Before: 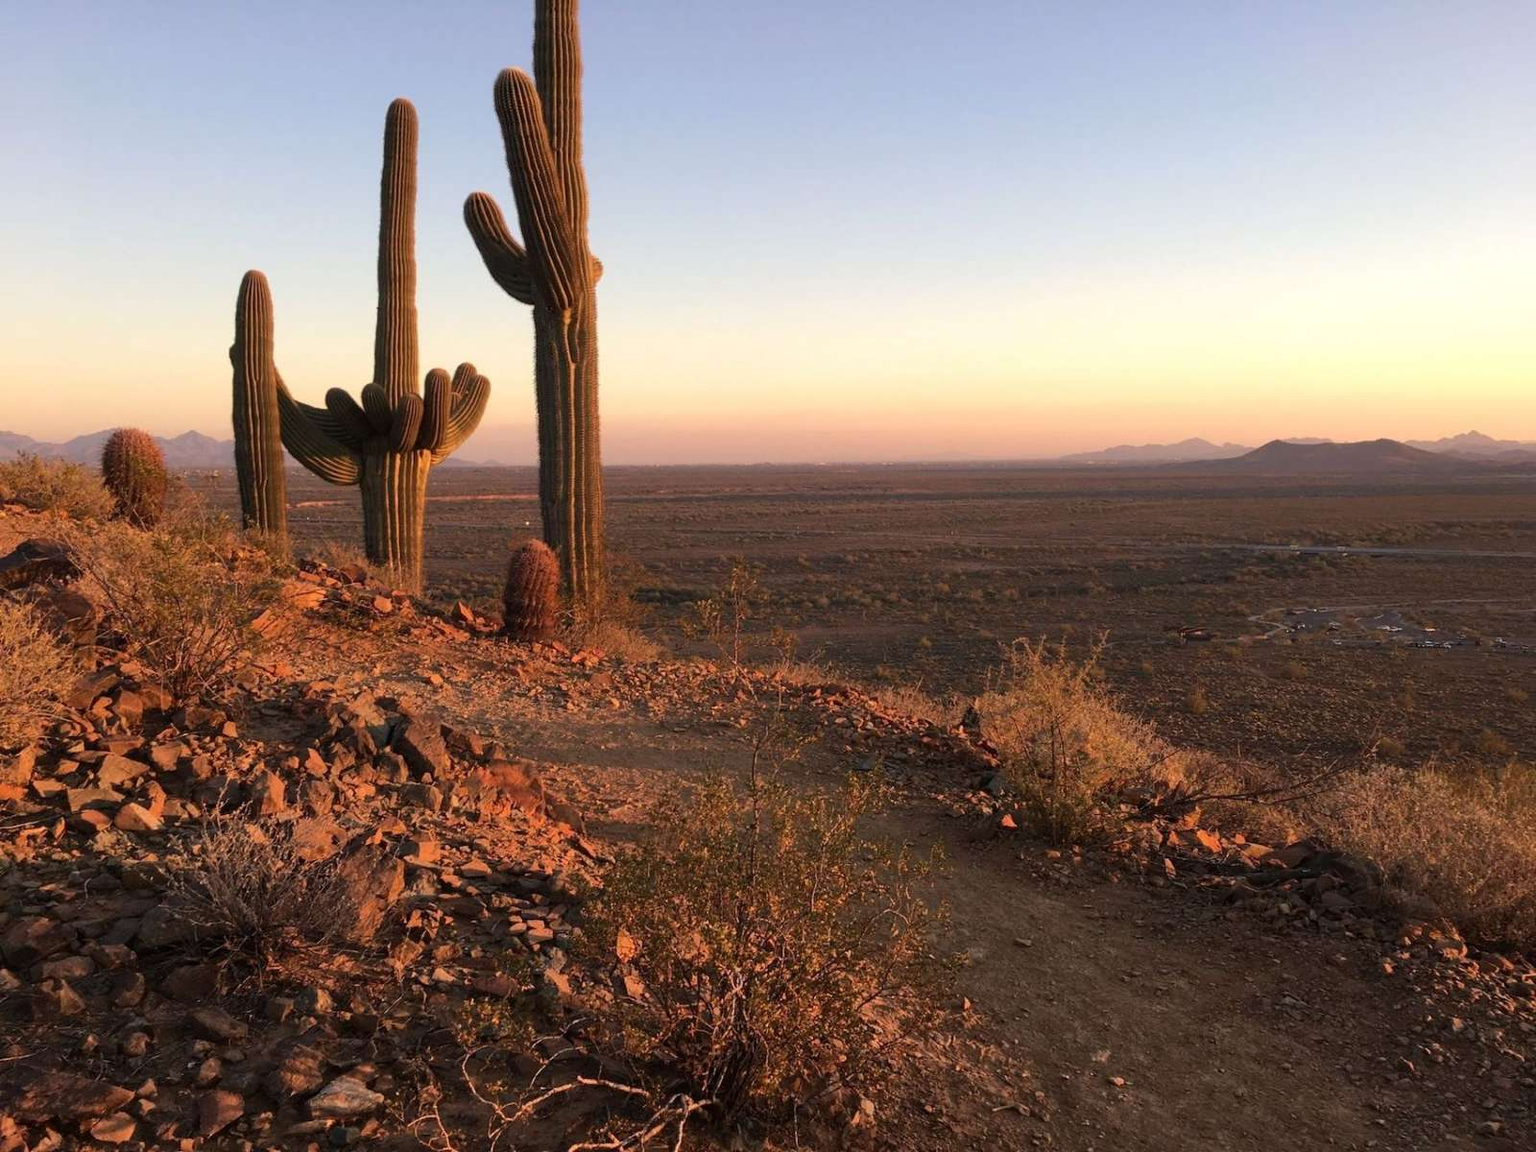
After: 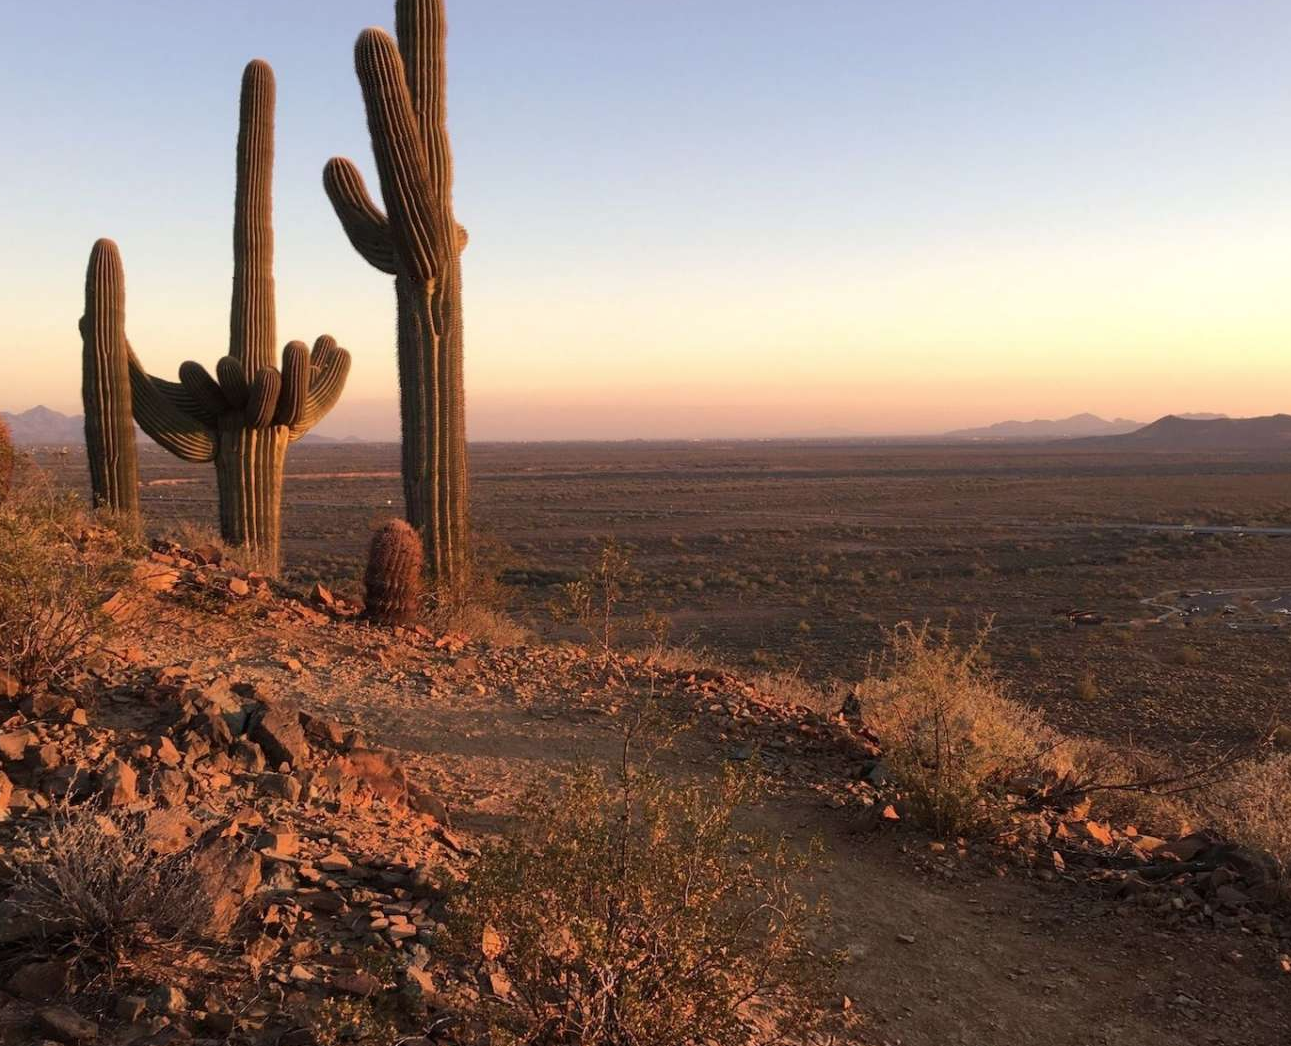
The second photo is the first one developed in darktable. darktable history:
contrast brightness saturation: saturation -0.054
crop: left 10.011%, top 3.654%, right 9.258%, bottom 9.111%
